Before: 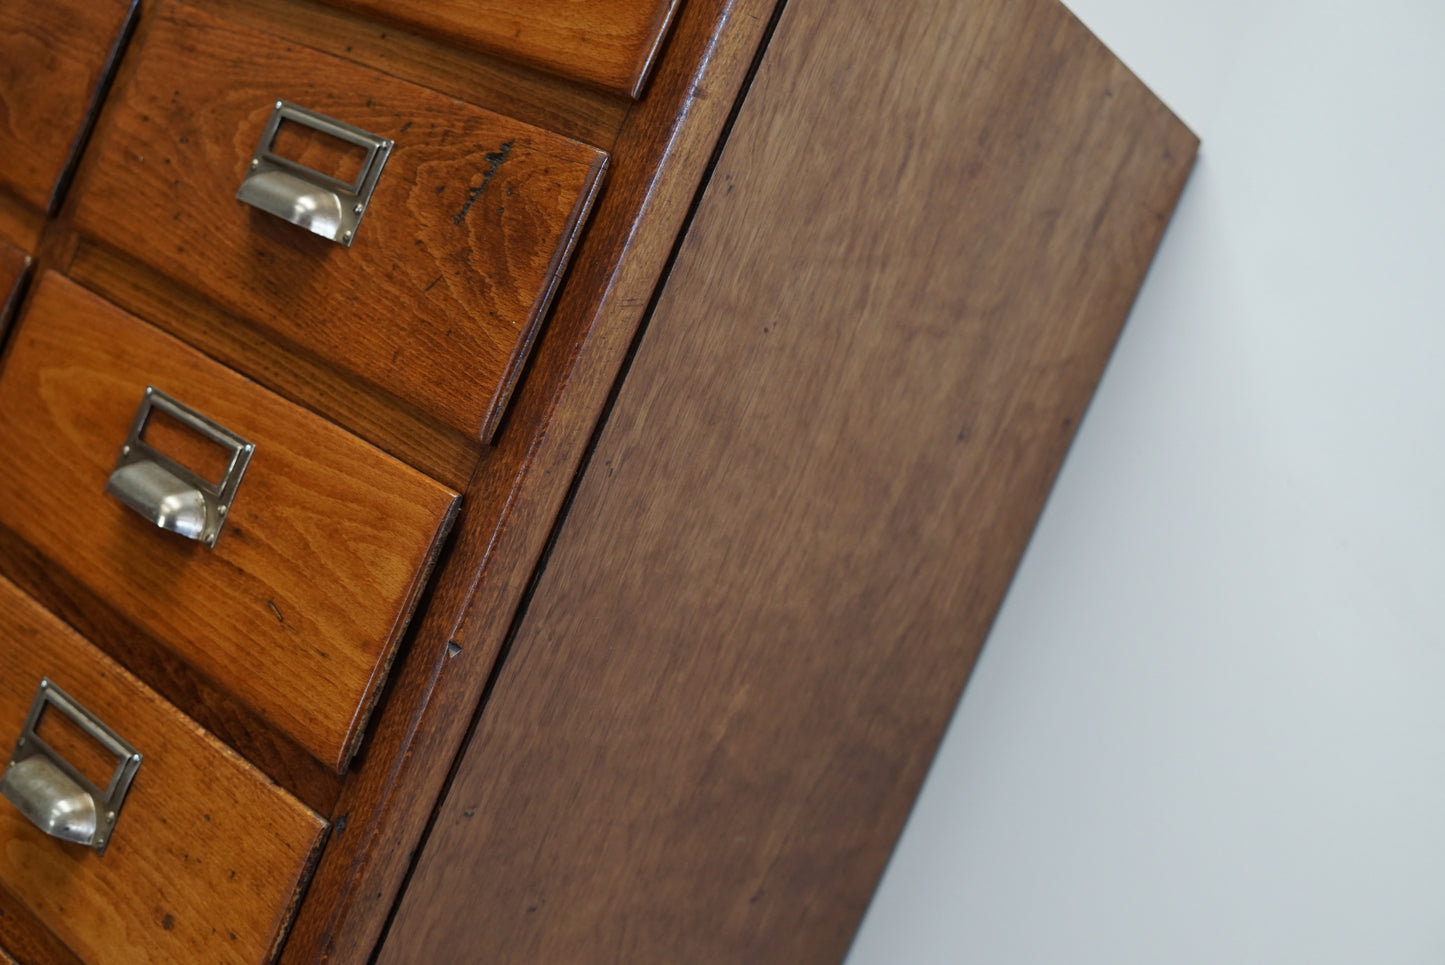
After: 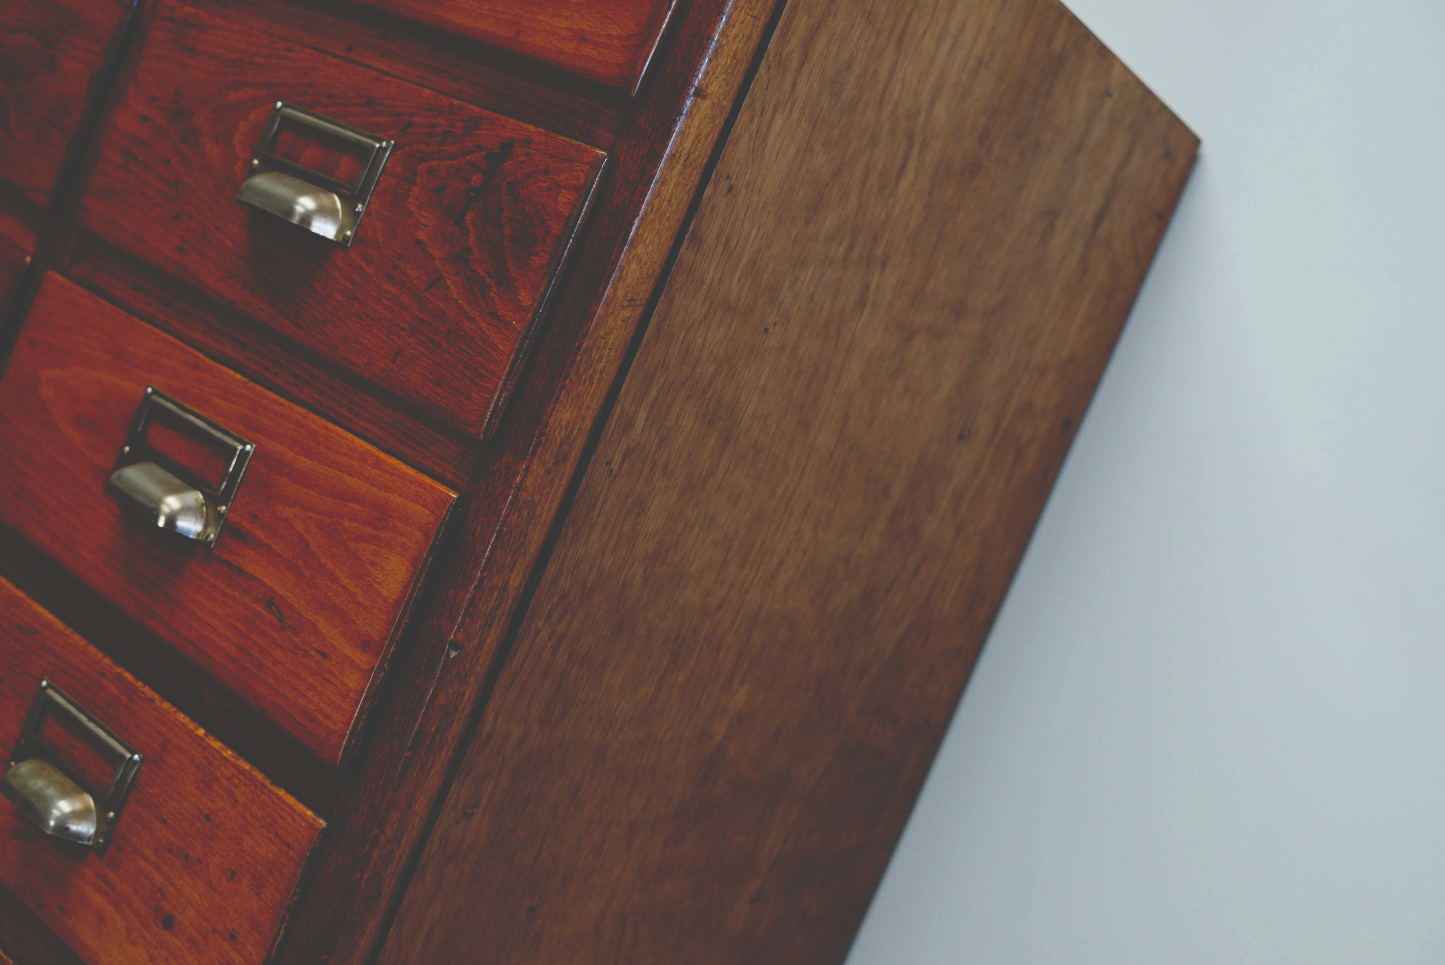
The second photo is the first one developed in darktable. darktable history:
base curve: curves: ch0 [(0, 0.02) (0.083, 0.036) (1, 1)], preserve colors none
contrast brightness saturation: contrast -0.1, brightness 0.05, saturation 0.08
